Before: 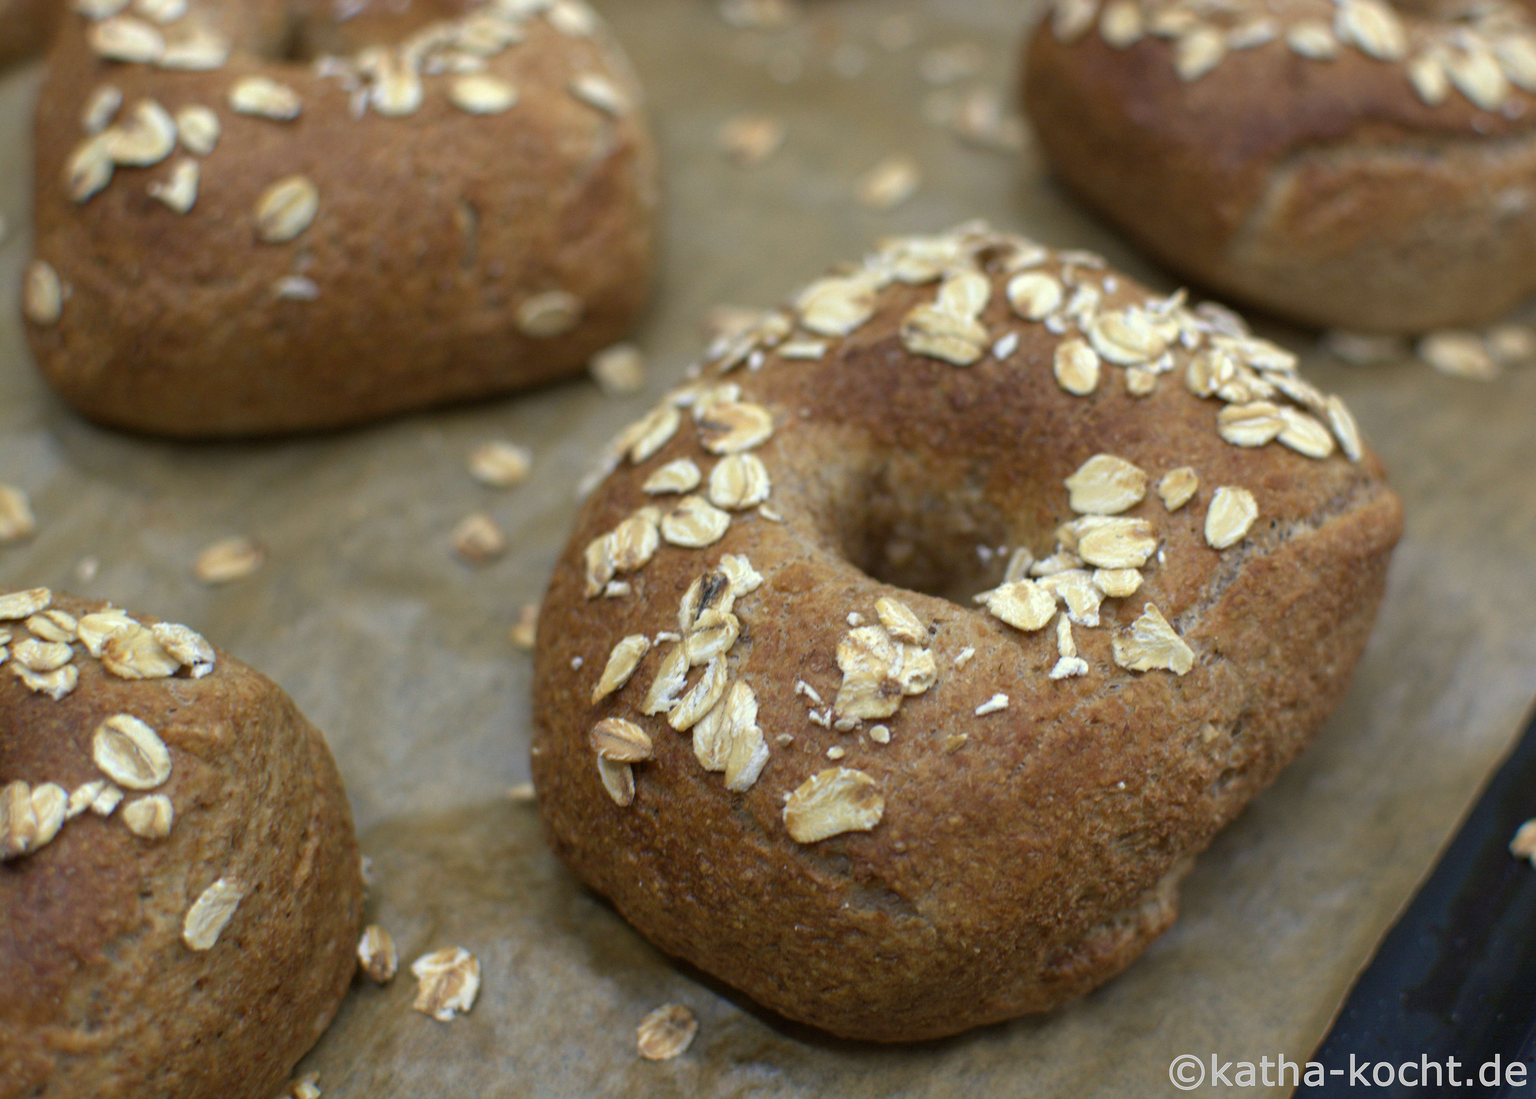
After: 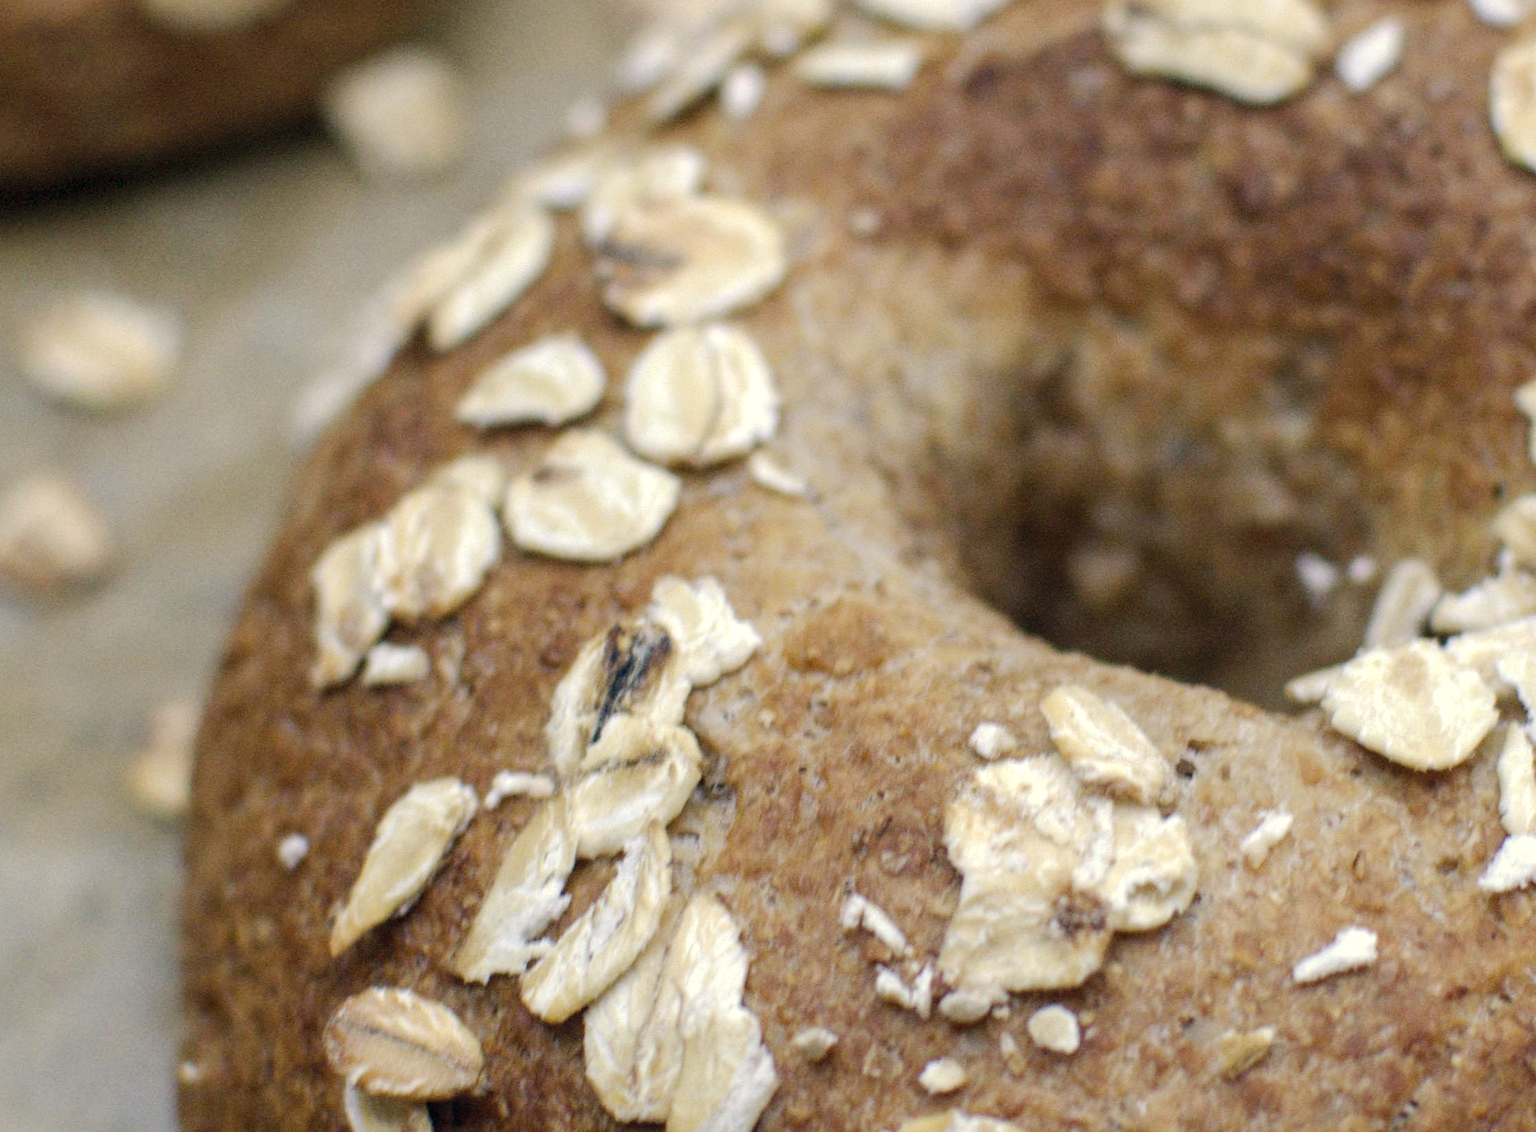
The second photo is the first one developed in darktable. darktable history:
crop: left 29.984%, top 29.505%, right 30.197%, bottom 29.438%
shadows and highlights: radius 334.44, shadows 64.23, highlights 4.08, compress 87.6%, soften with gaussian
color correction: highlights a* 2.76, highlights b* 5.03, shadows a* -1.93, shadows b* -4.94, saturation 0.782
tone curve: curves: ch0 [(0, 0) (0.003, 0.012) (0.011, 0.02) (0.025, 0.032) (0.044, 0.046) (0.069, 0.06) (0.1, 0.09) (0.136, 0.133) (0.177, 0.182) (0.224, 0.247) (0.277, 0.316) (0.335, 0.396) (0.399, 0.48) (0.468, 0.568) (0.543, 0.646) (0.623, 0.717) (0.709, 0.777) (0.801, 0.846) (0.898, 0.912) (1, 1)], preserve colors none
local contrast: on, module defaults
